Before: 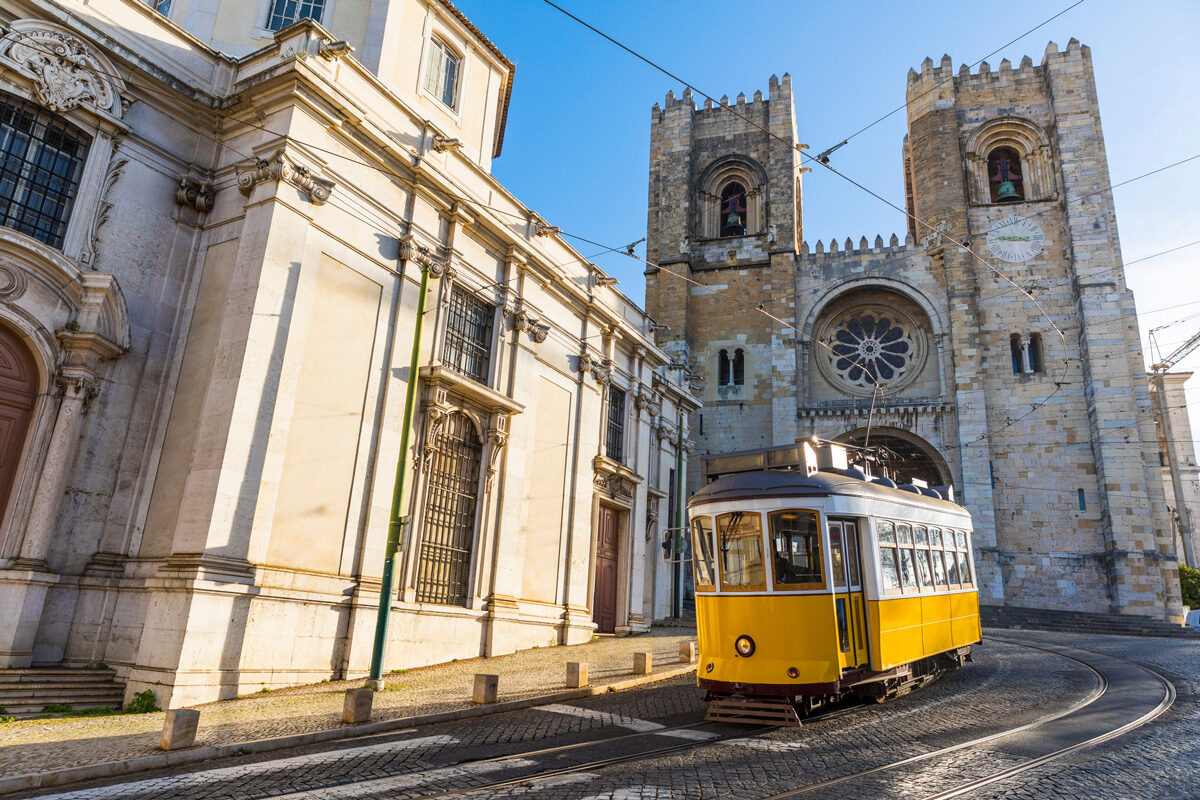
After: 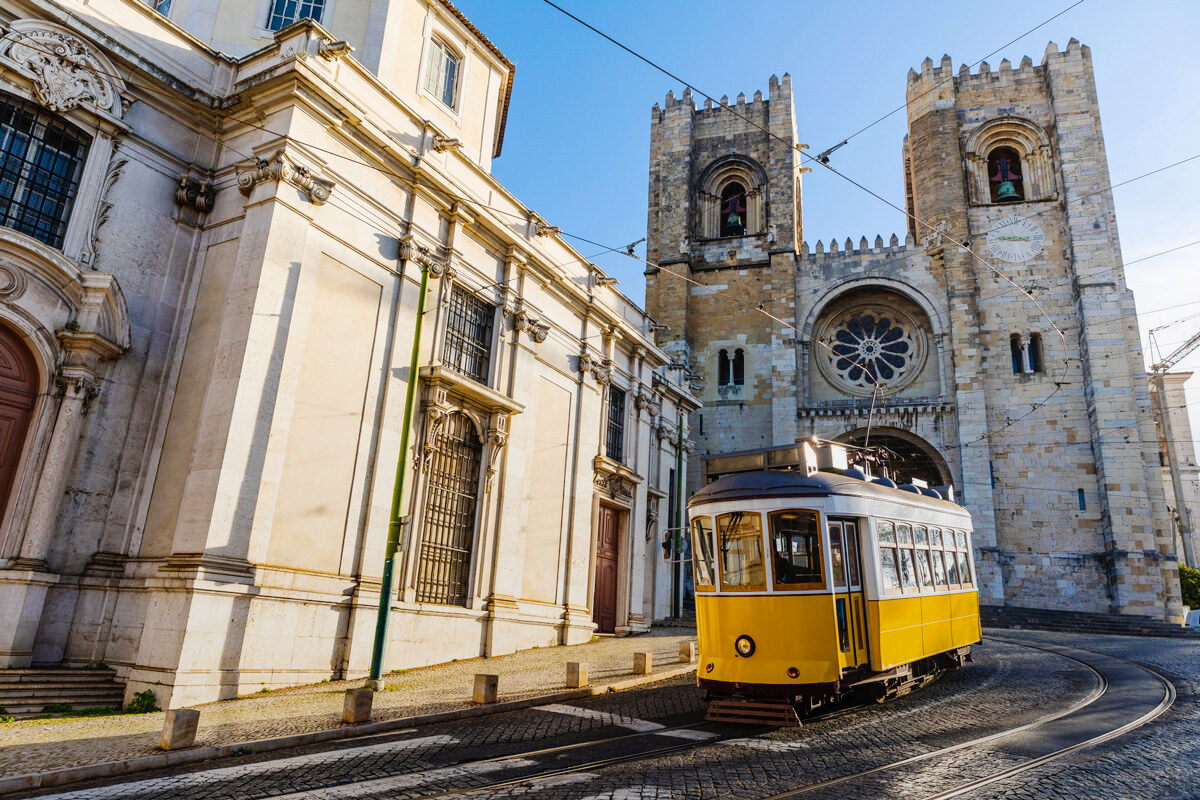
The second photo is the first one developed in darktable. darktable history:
exposure: compensate highlight preservation false
graduated density: rotation -180°, offset 24.95
tone curve: curves: ch0 [(0, 0) (0.003, 0.016) (0.011, 0.015) (0.025, 0.017) (0.044, 0.026) (0.069, 0.034) (0.1, 0.043) (0.136, 0.068) (0.177, 0.119) (0.224, 0.175) (0.277, 0.251) (0.335, 0.328) (0.399, 0.415) (0.468, 0.499) (0.543, 0.58) (0.623, 0.659) (0.709, 0.731) (0.801, 0.807) (0.898, 0.895) (1, 1)], preserve colors none
